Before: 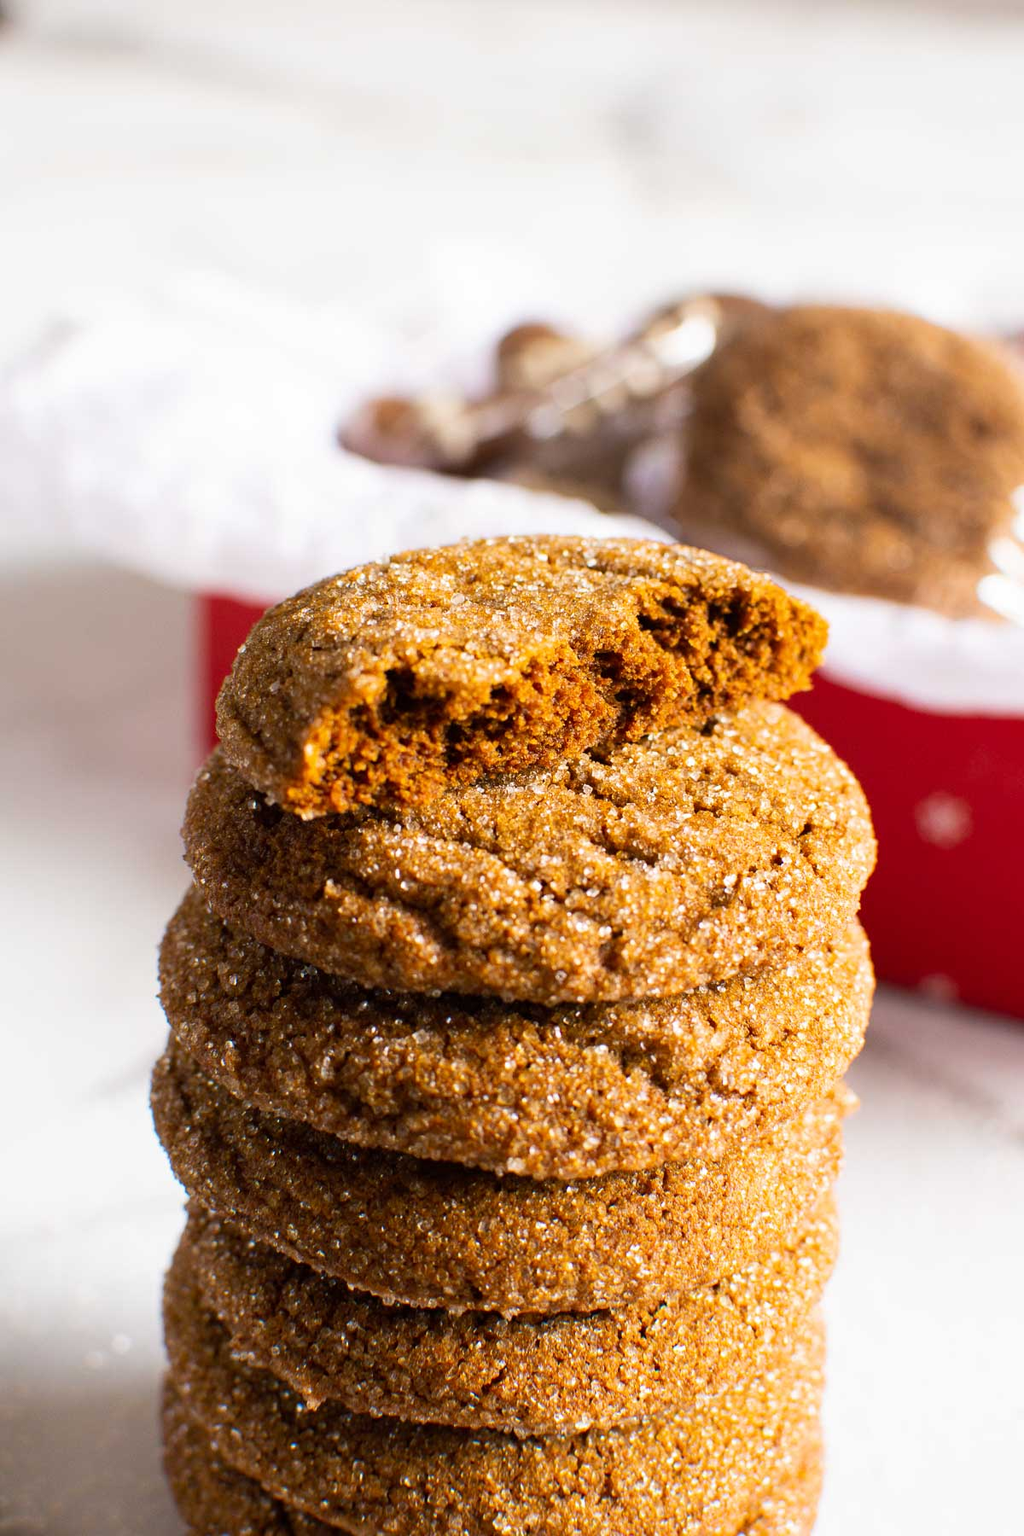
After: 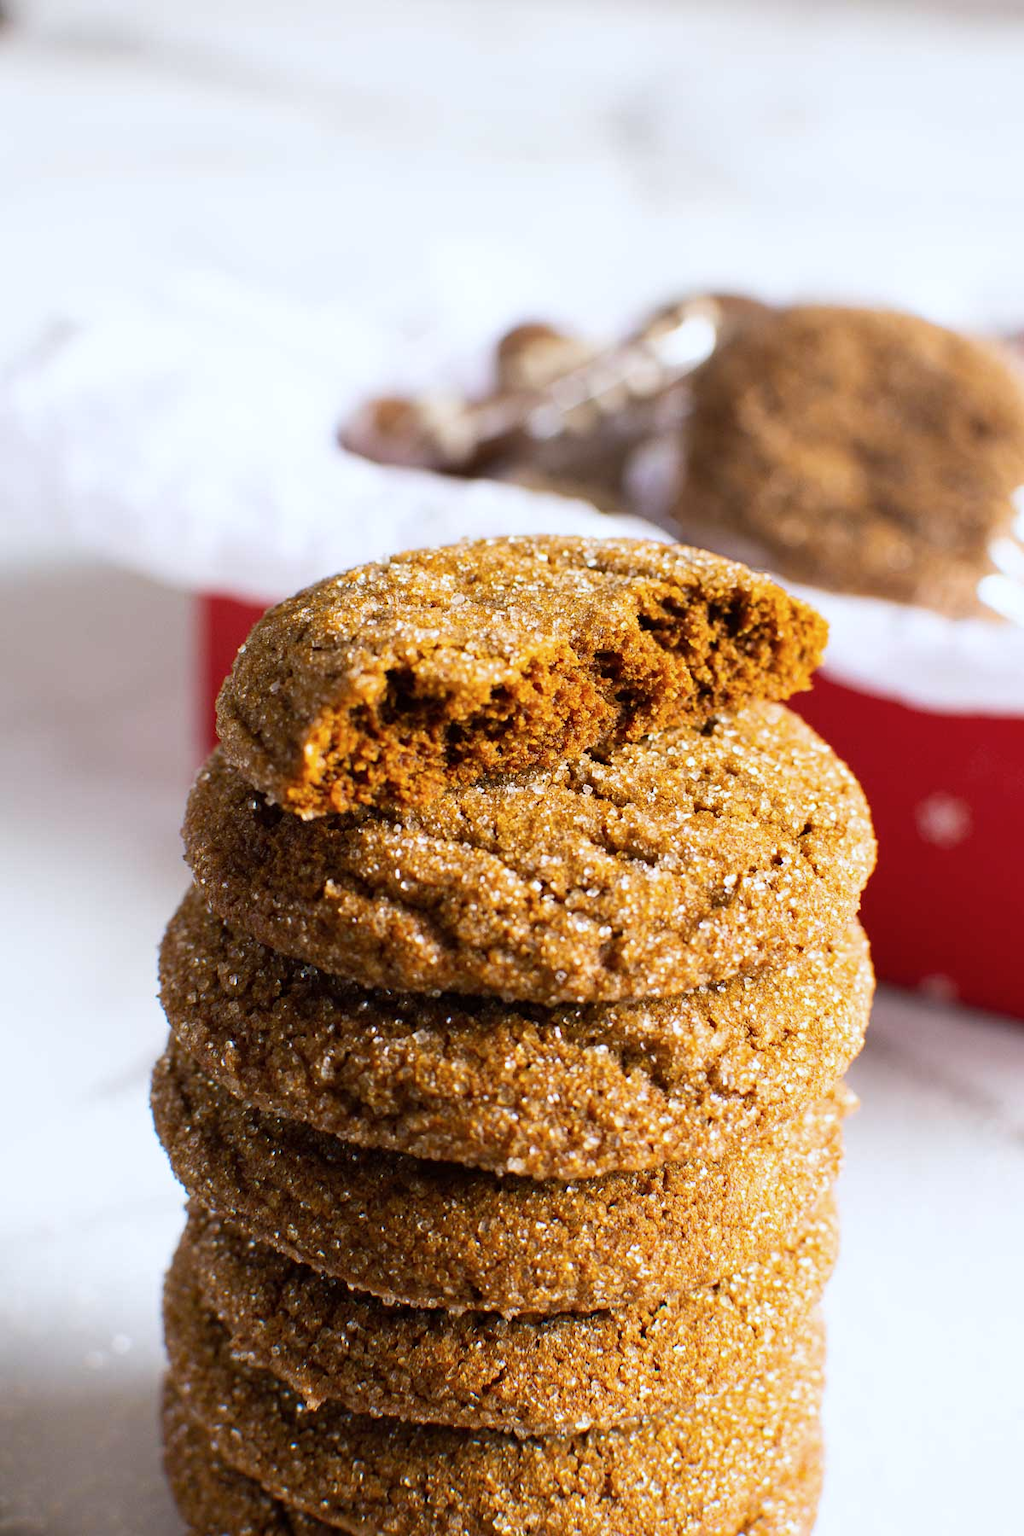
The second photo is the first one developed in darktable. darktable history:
white balance: red 0.967, blue 1.049
contrast brightness saturation: contrast 0.01, saturation -0.05
